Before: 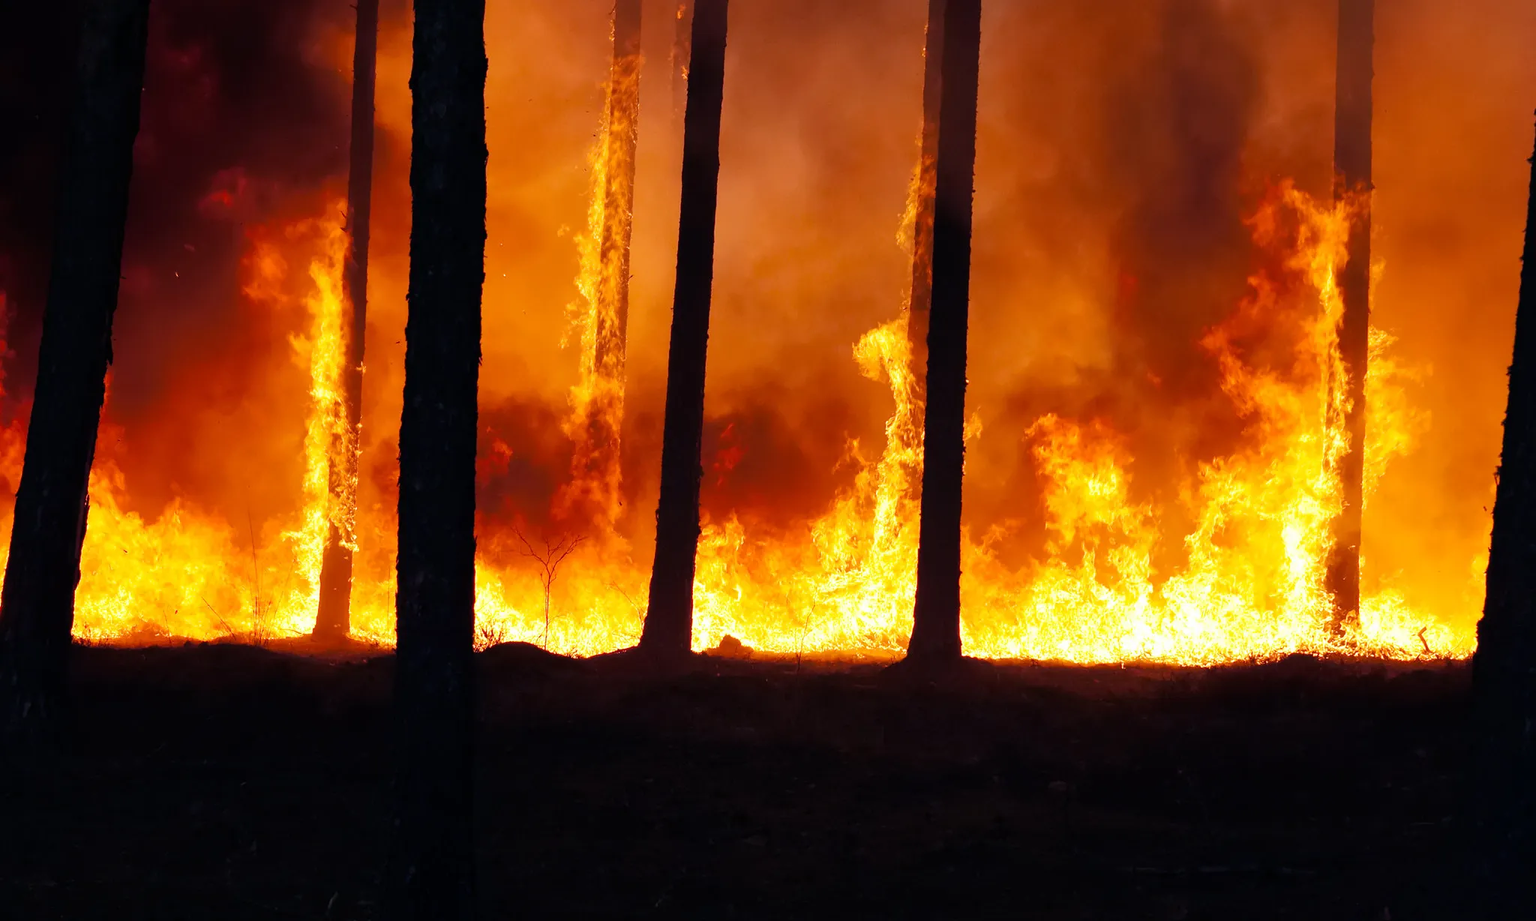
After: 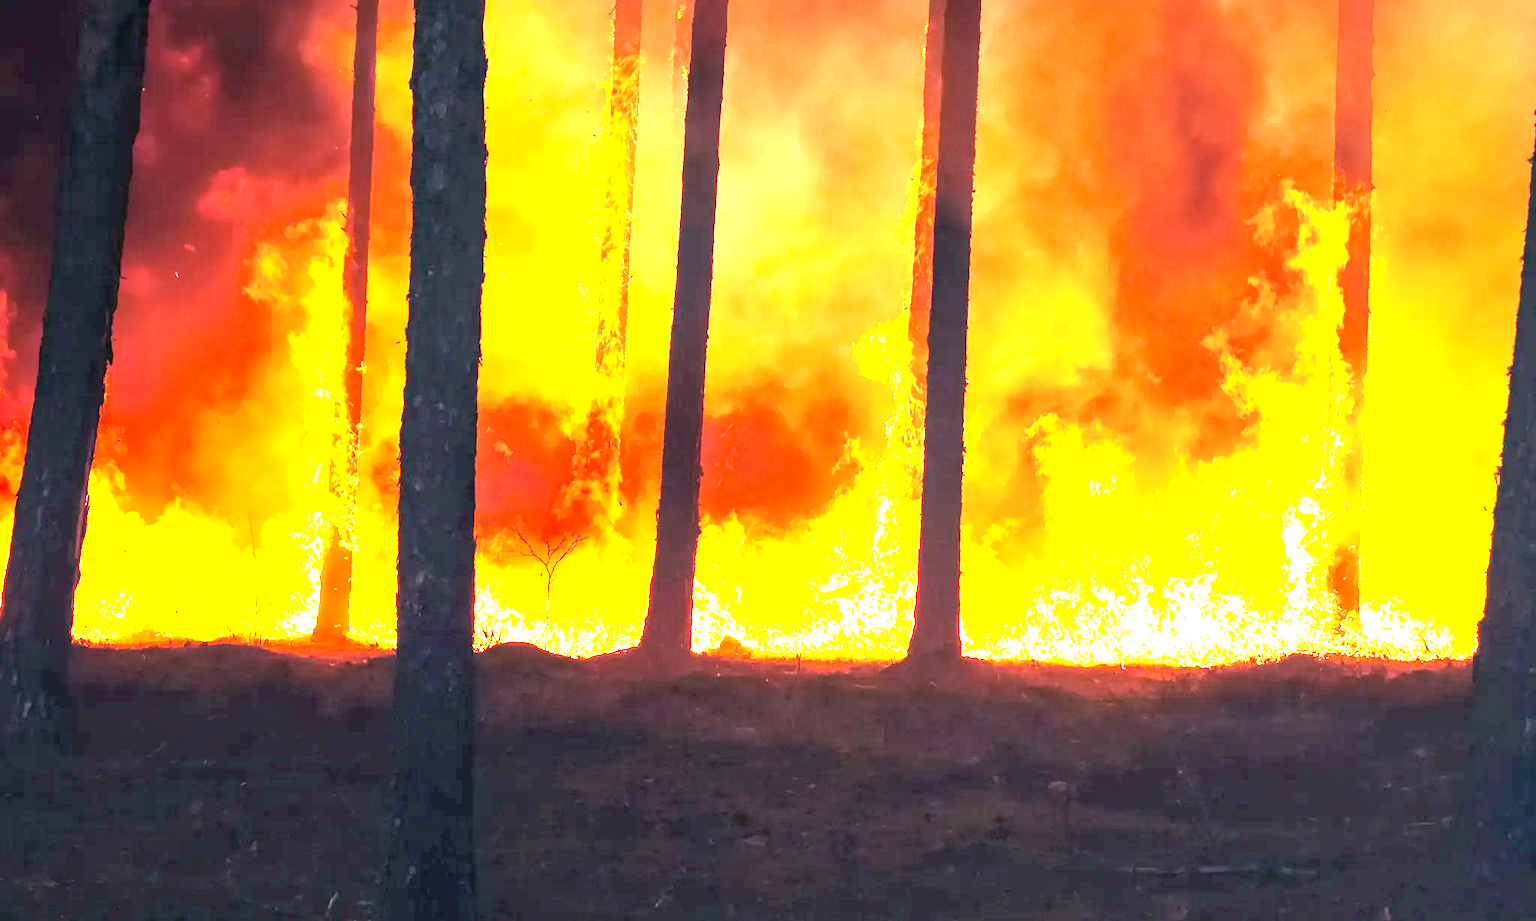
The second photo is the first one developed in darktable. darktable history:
exposure: exposure 2.948 EV, compensate exposure bias true, compensate highlight preservation false
local contrast: on, module defaults
